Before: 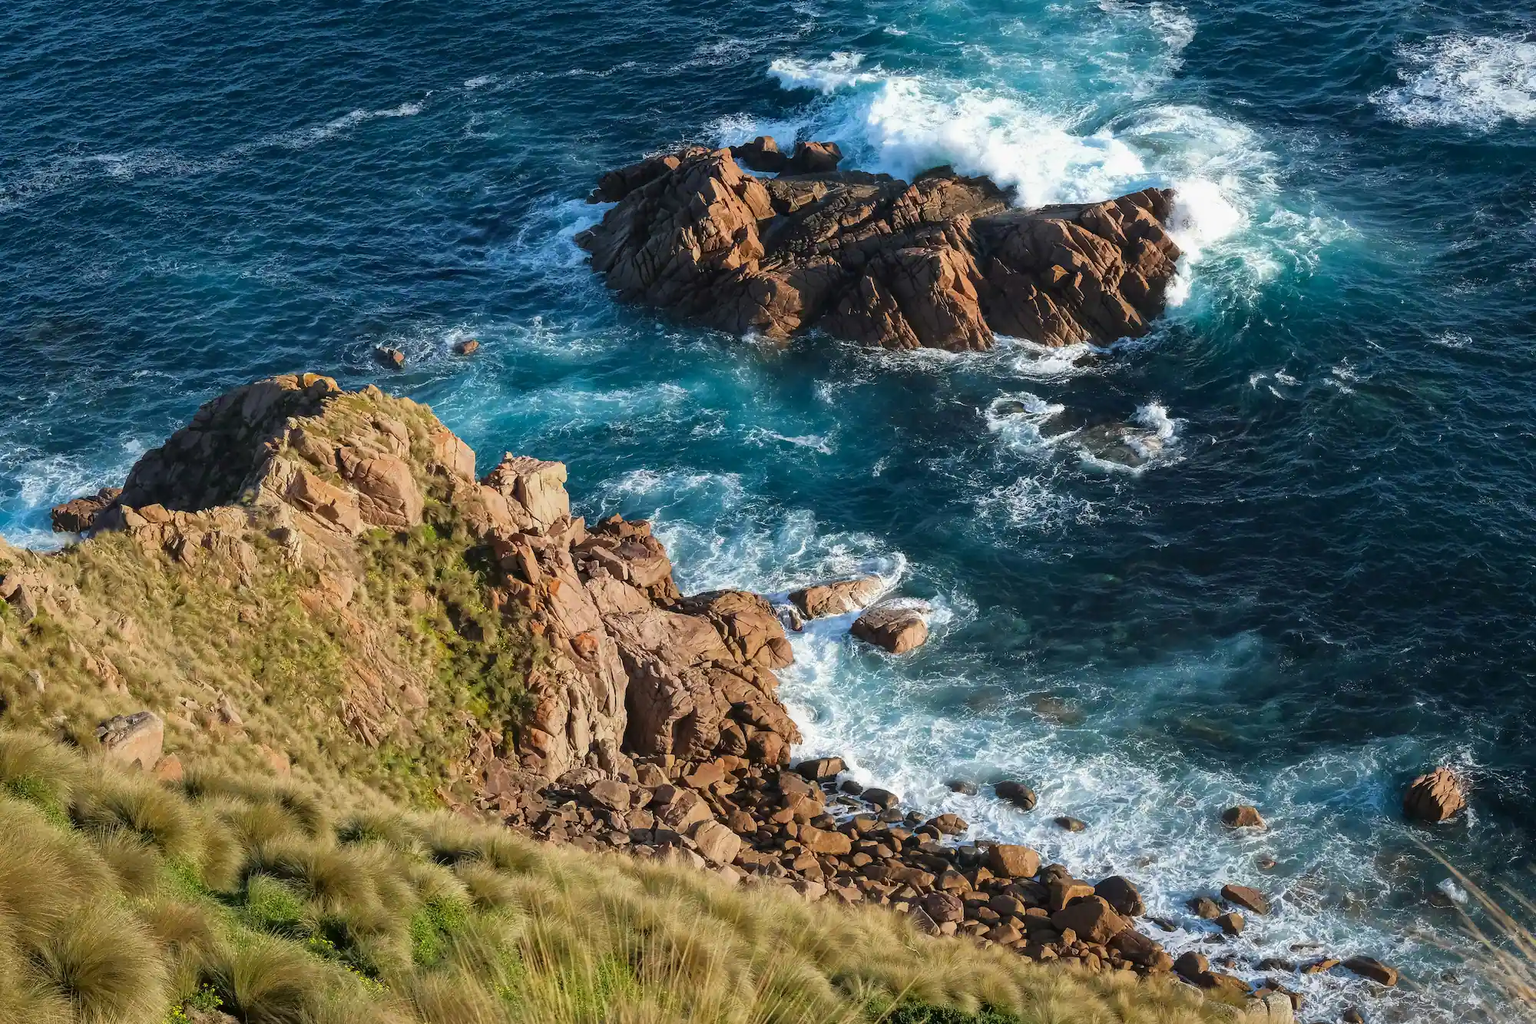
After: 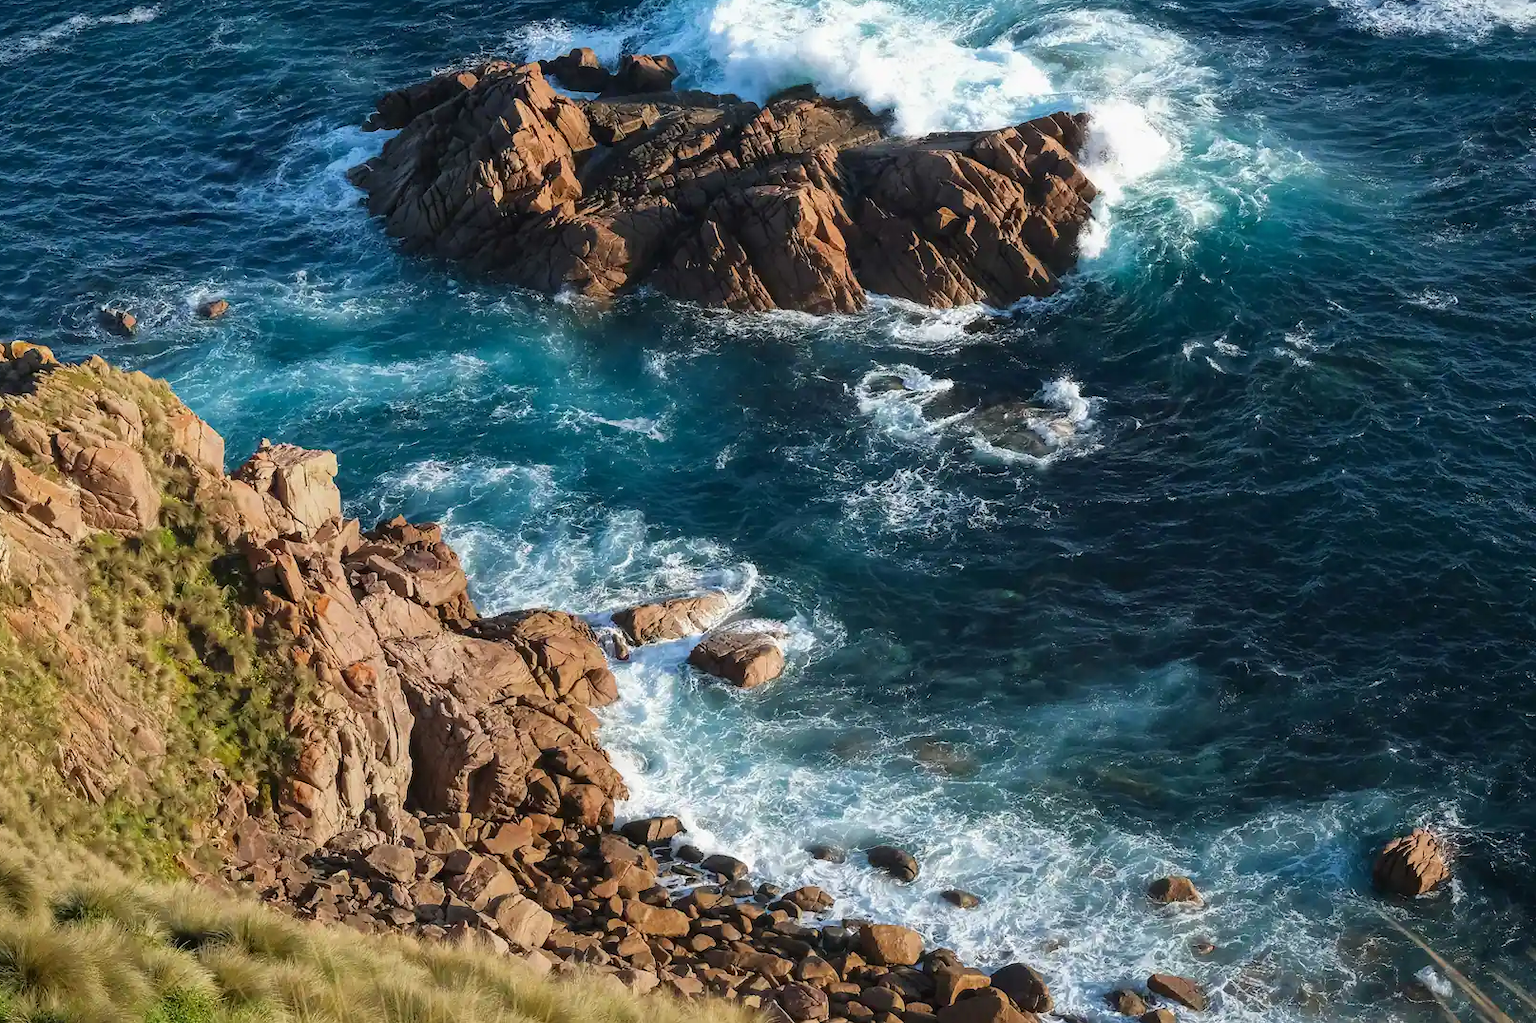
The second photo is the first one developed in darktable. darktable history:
crop: left 19.163%, top 9.547%, right 0%, bottom 9.613%
tone equalizer: edges refinement/feathering 500, mask exposure compensation -1.57 EV, preserve details no
